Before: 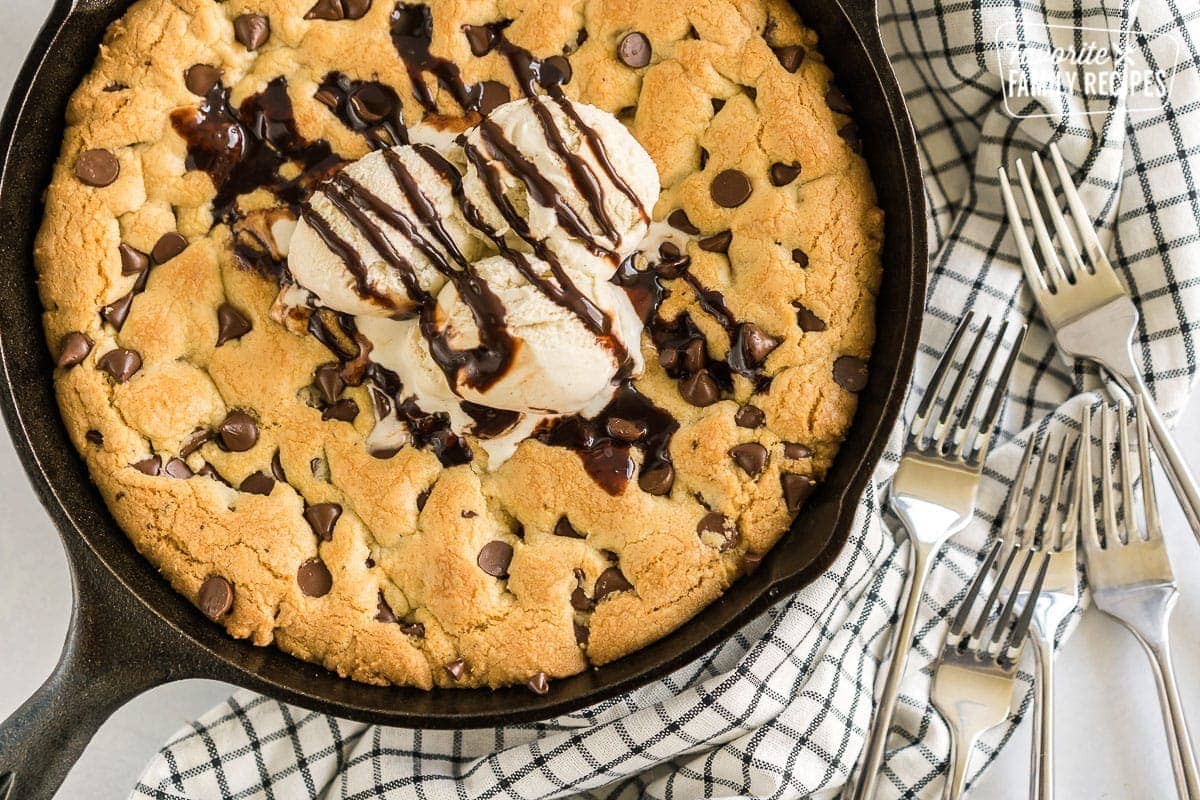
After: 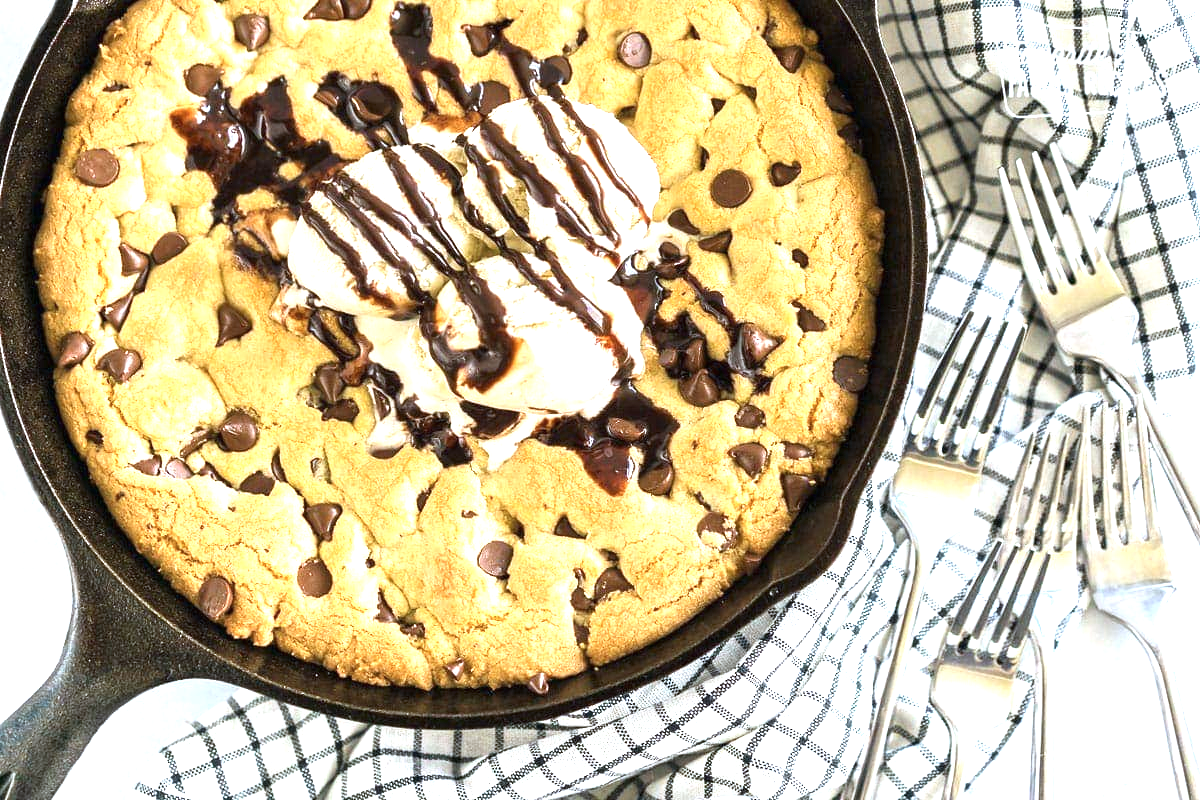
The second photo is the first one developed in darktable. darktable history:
exposure: black level correction 0, exposure 1.1 EV, compensate exposure bias true, compensate highlight preservation false
color calibration: illuminant custom, x 0.368, y 0.373, temperature 4330.32 K
